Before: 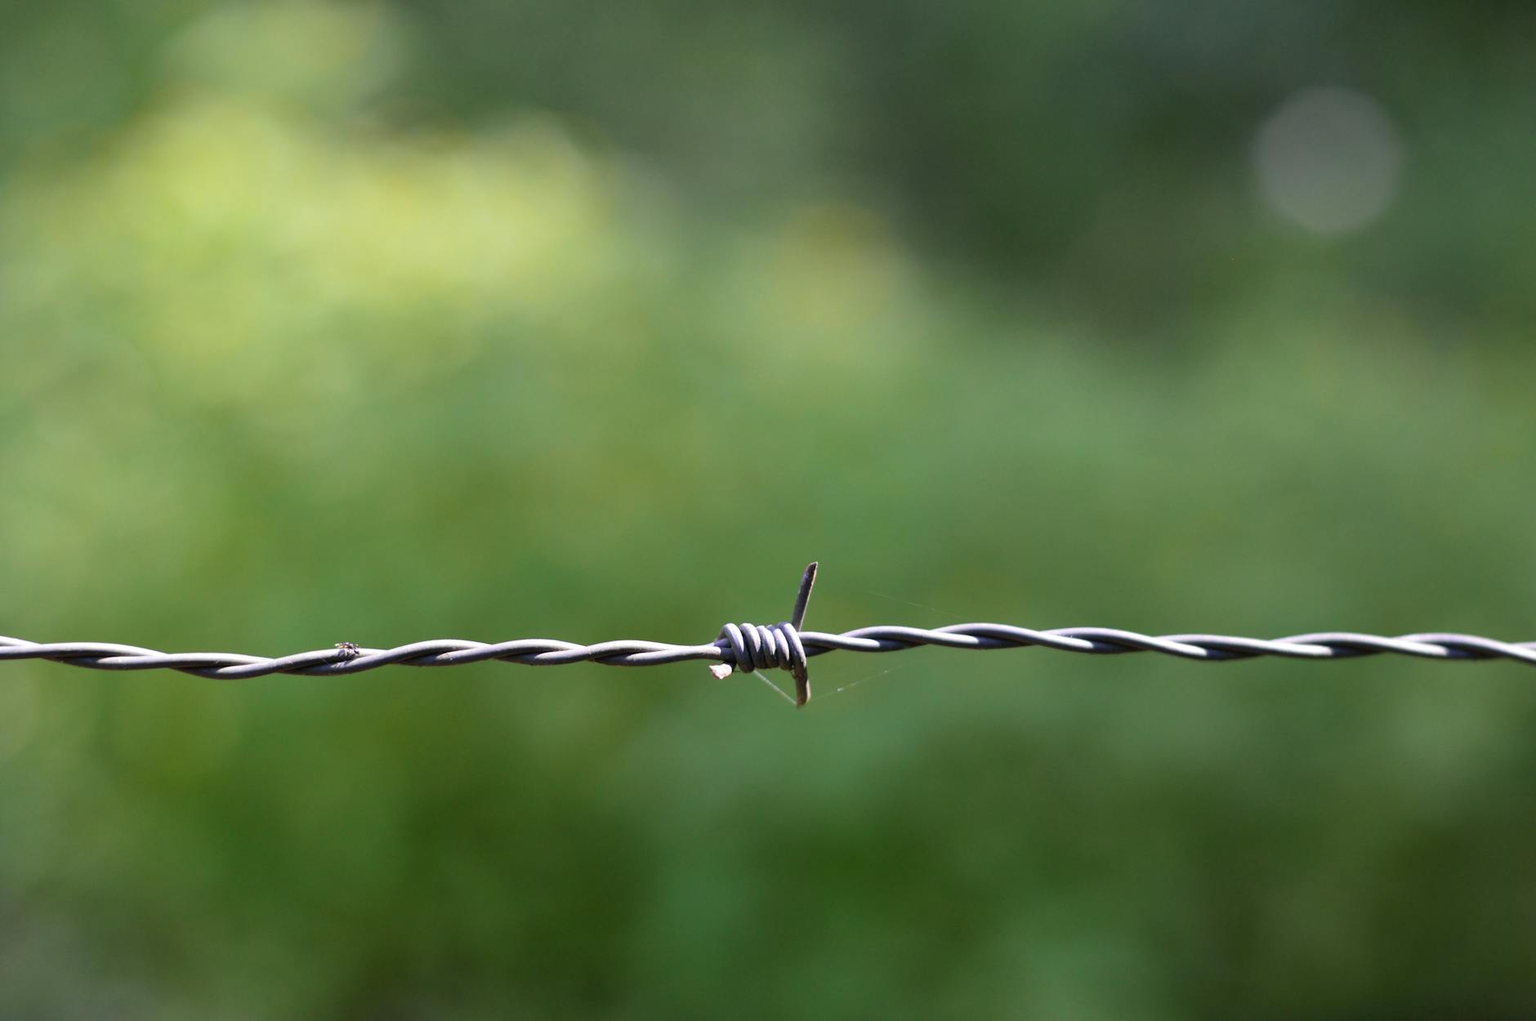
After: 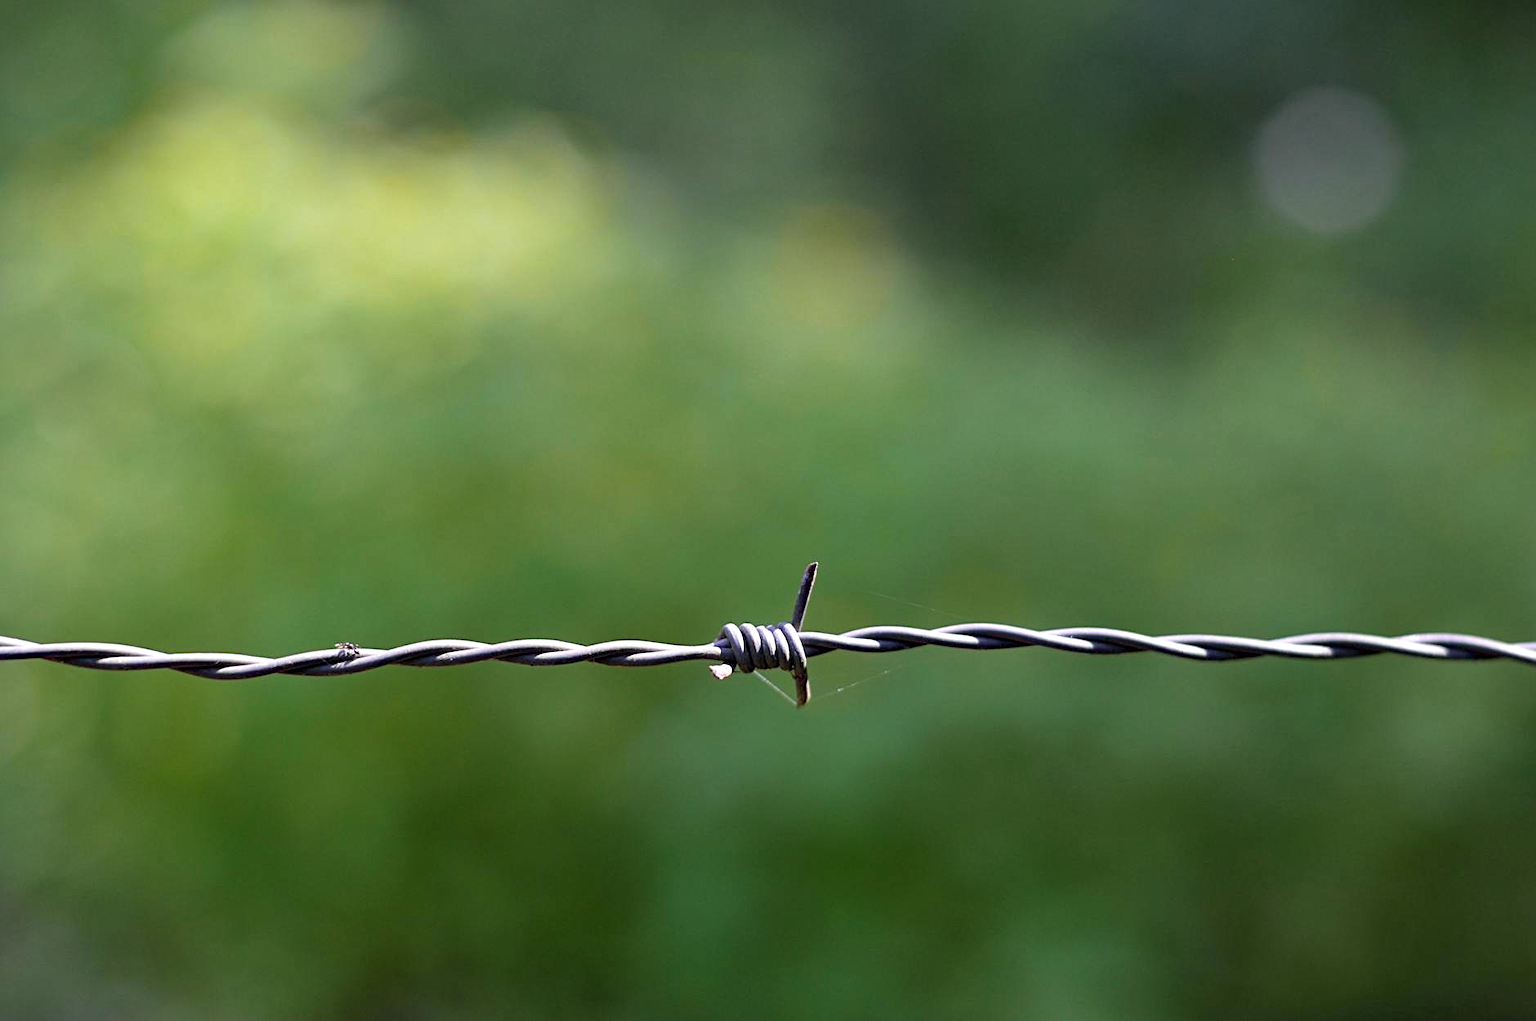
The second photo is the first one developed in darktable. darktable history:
sharpen: radius 2.167, amount 0.381, threshold 0
haze removal: compatibility mode true, adaptive false
